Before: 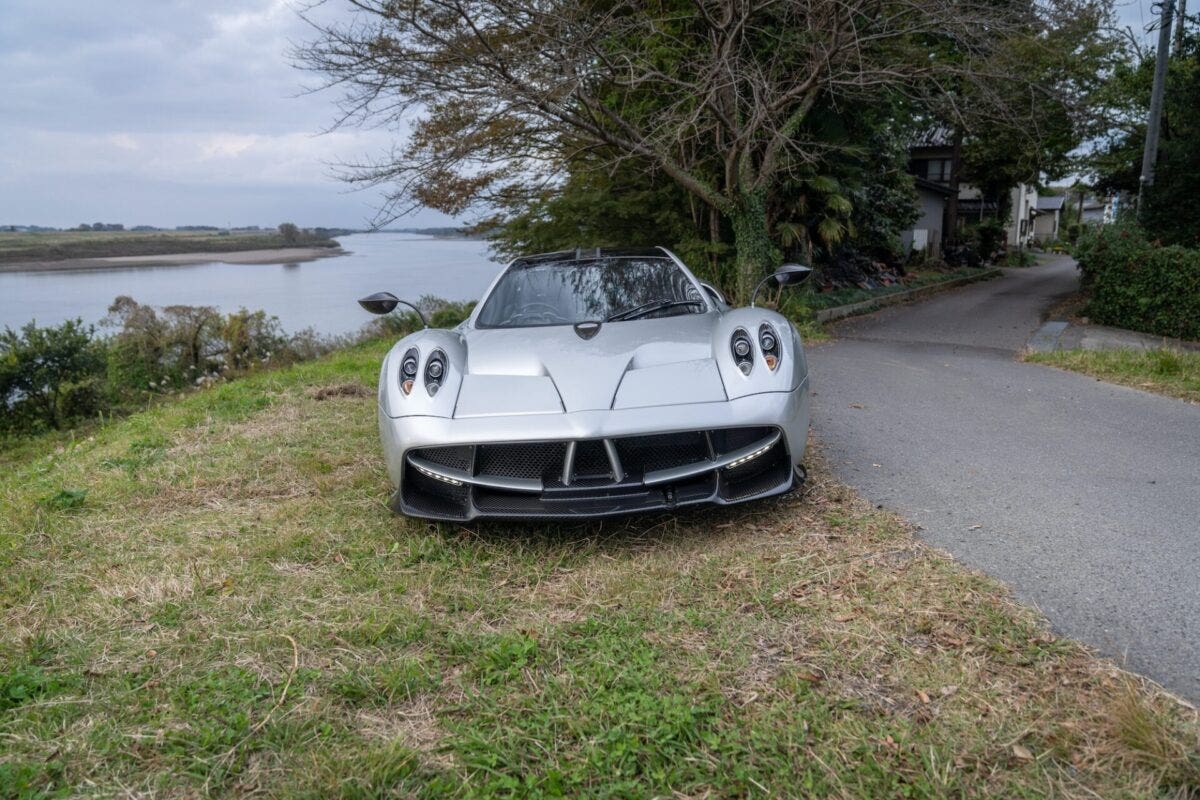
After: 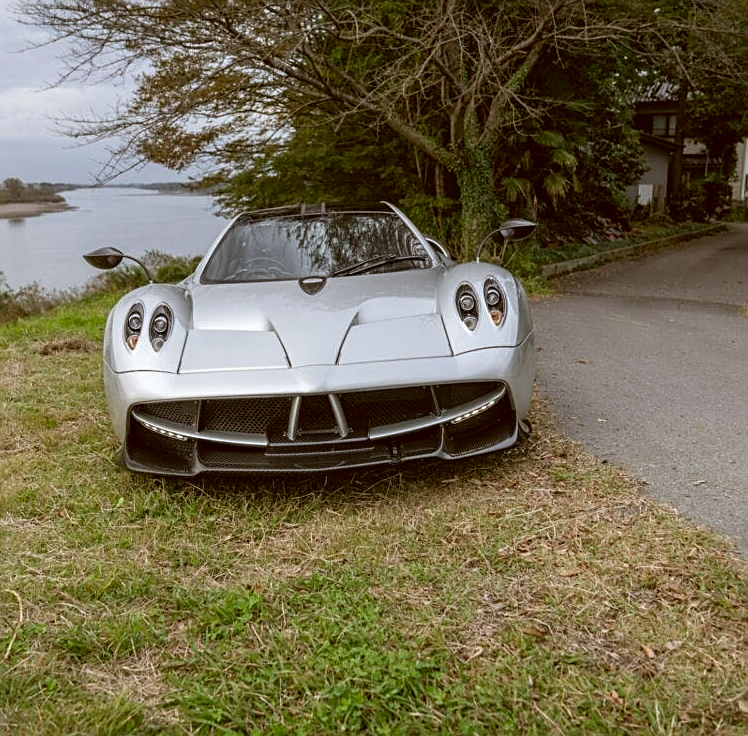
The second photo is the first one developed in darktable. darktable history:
color correction: highlights a* -0.482, highlights b* 0.161, shadows a* 4.66, shadows b* 20.72
sharpen: amount 0.478
crop and rotate: left 22.918%, top 5.629%, right 14.711%, bottom 2.247%
